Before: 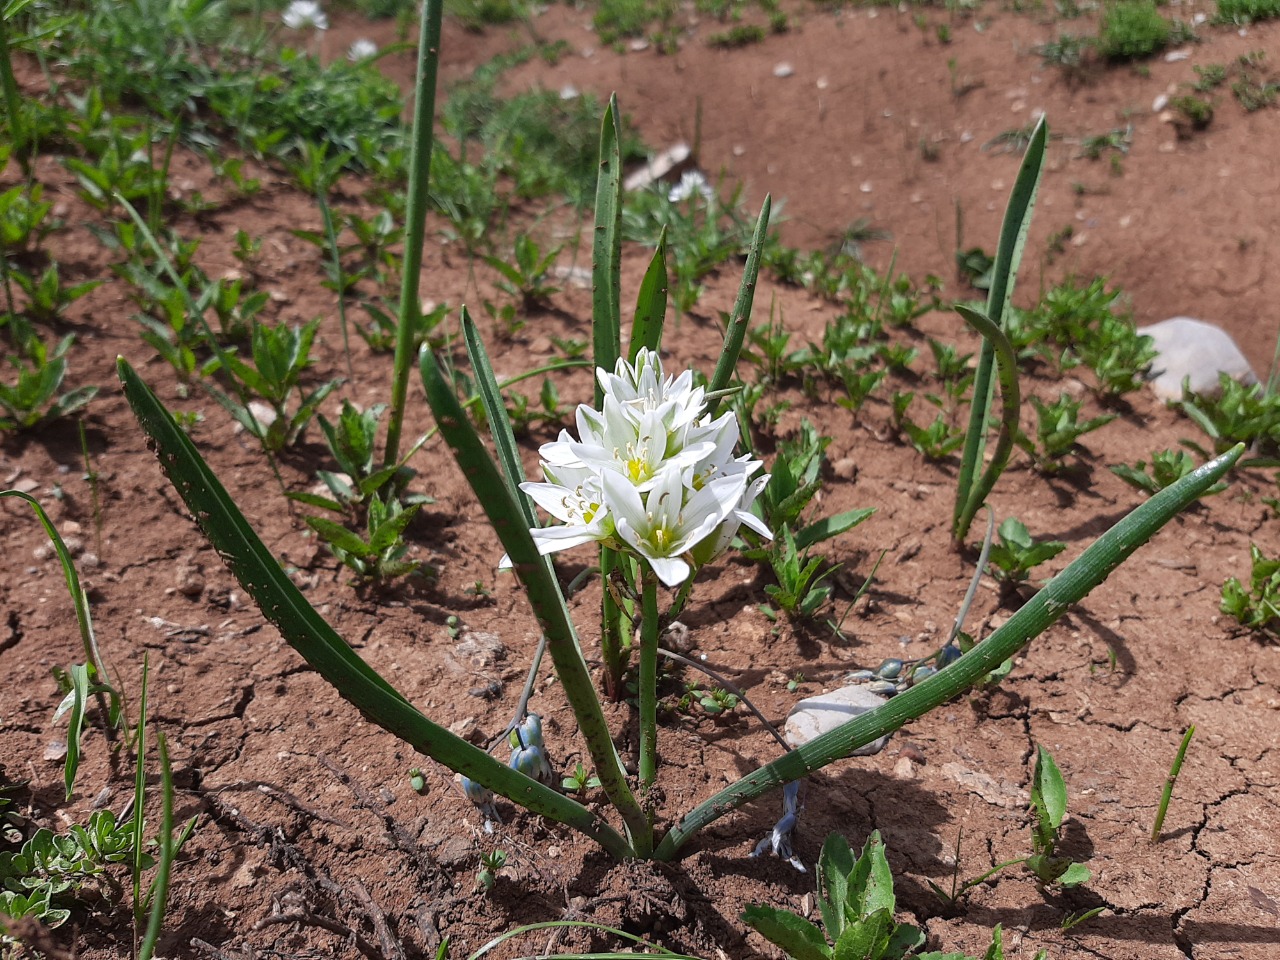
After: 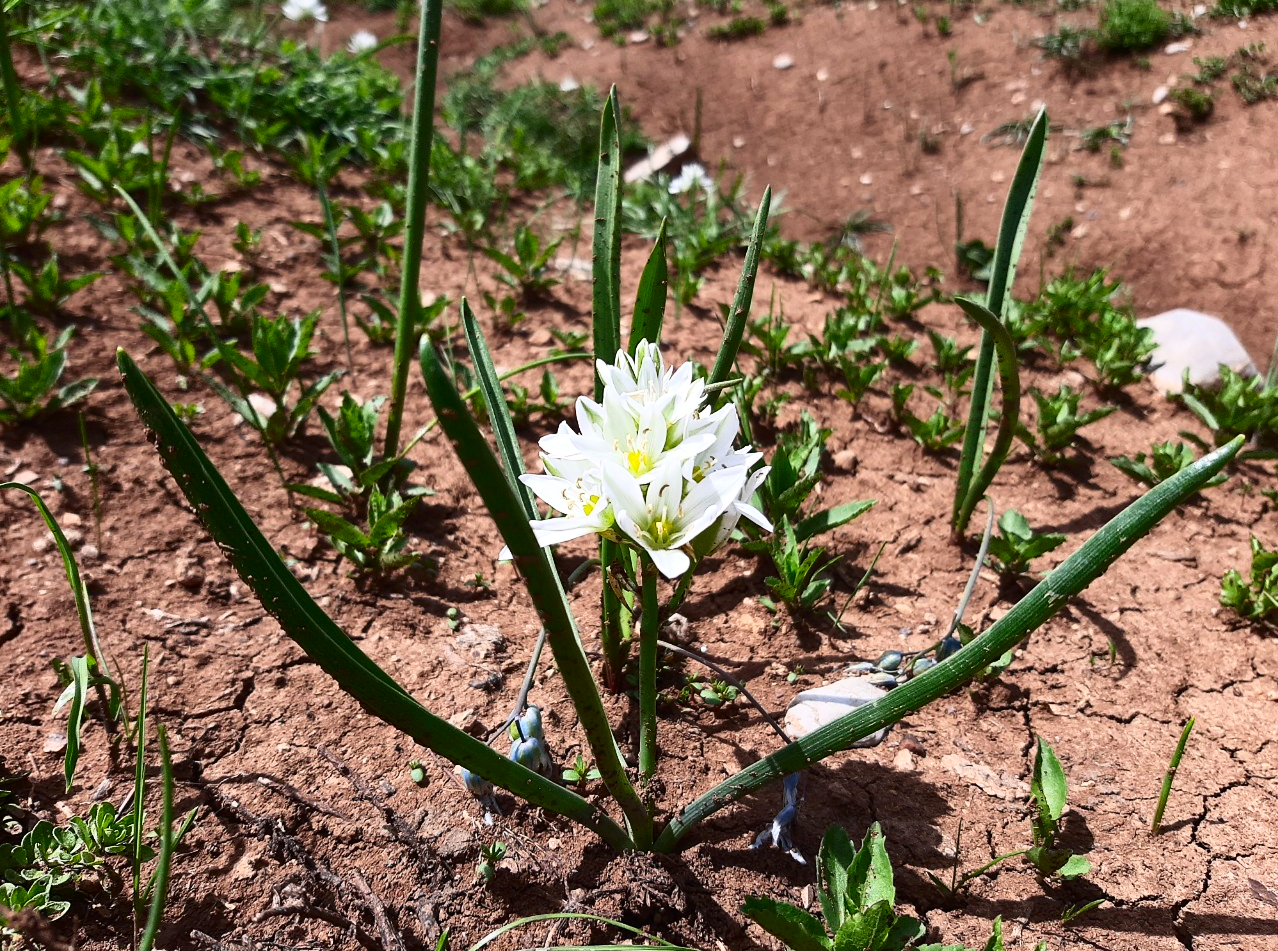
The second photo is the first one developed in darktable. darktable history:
contrast brightness saturation: contrast 0.401, brightness 0.105, saturation 0.21
tone equalizer: on, module defaults
crop: top 0.881%, right 0.093%
